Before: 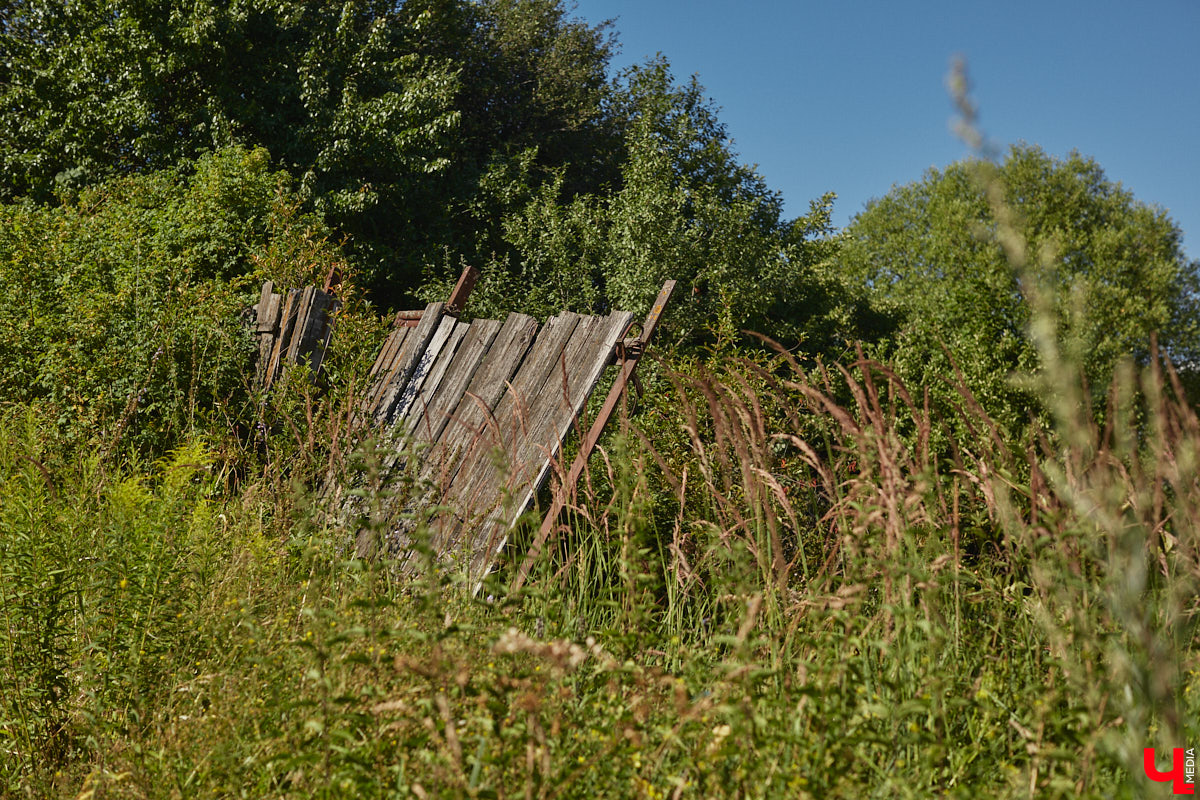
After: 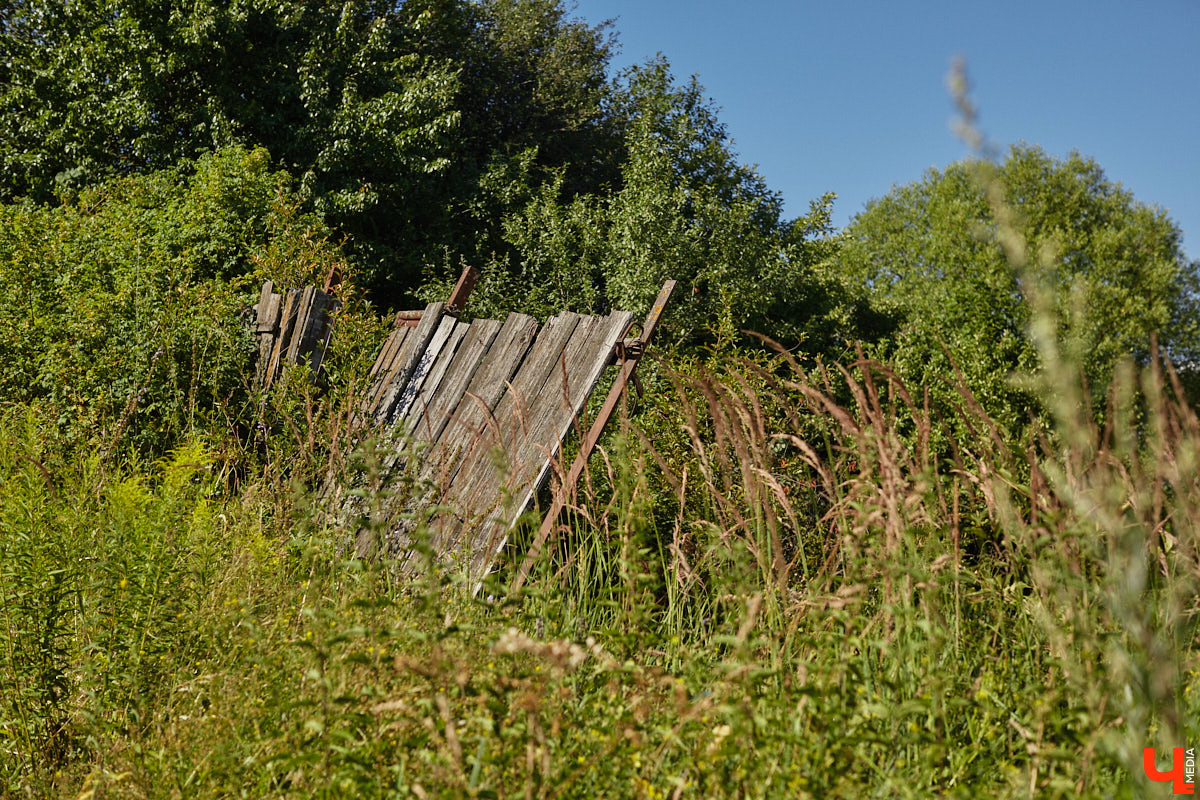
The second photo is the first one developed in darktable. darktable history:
contrast brightness saturation: contrast 0.049, brightness 0.065, saturation 0.008
